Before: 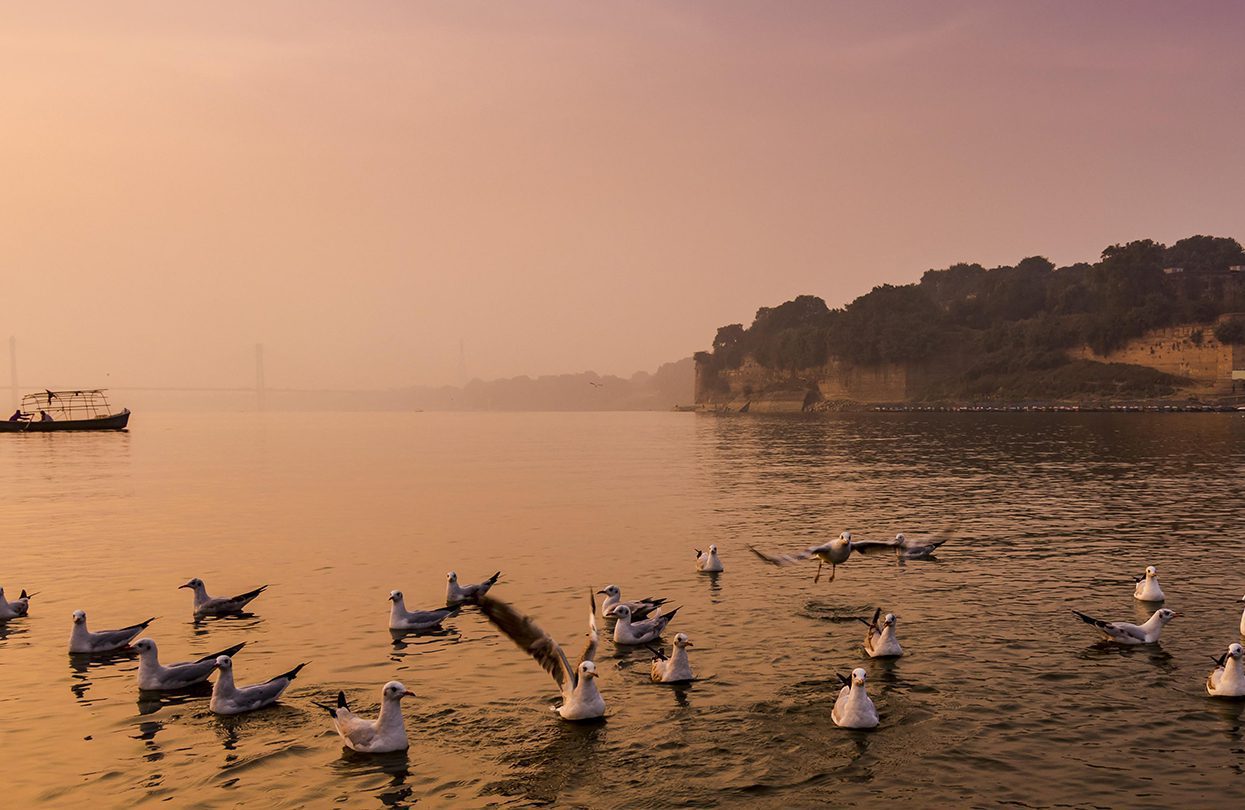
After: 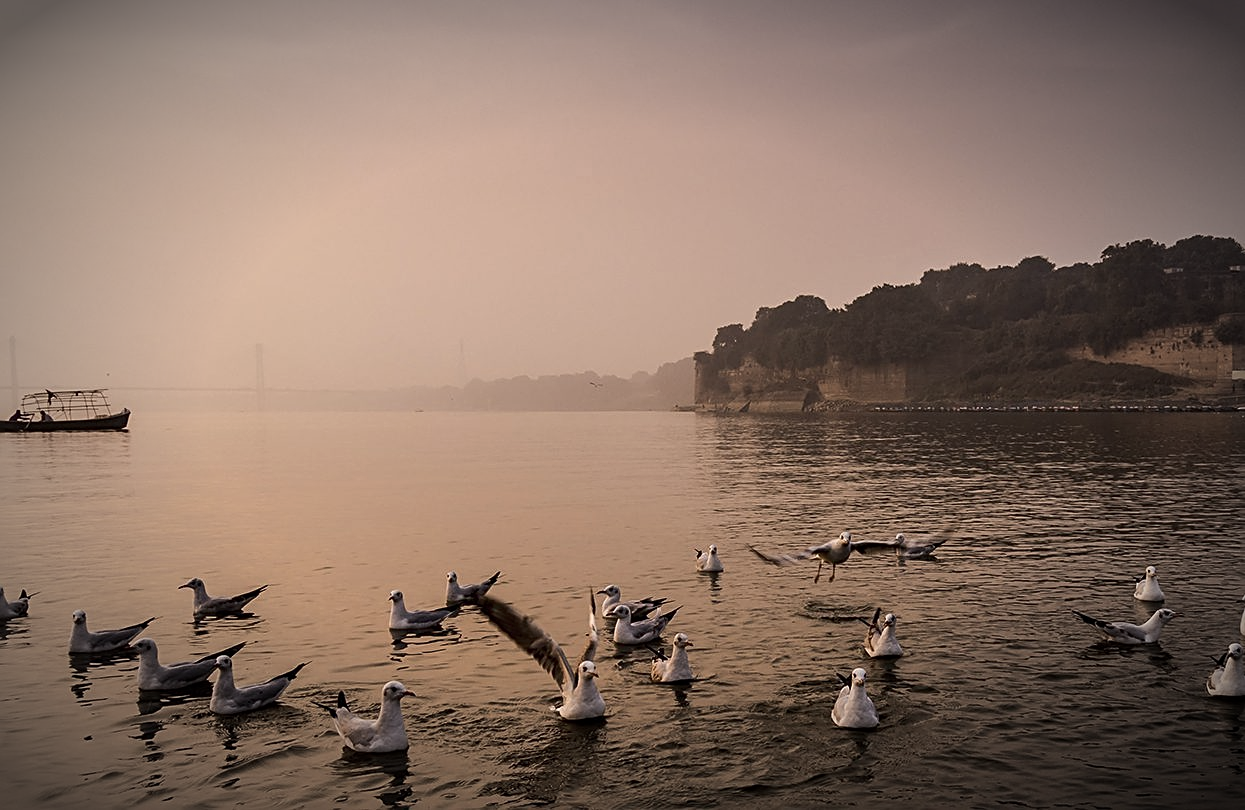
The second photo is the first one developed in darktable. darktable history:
vignetting: fall-off start 67.5%, fall-off radius 67.23%, brightness -0.813, automatic ratio true
contrast brightness saturation: contrast 0.1, saturation -0.36
sharpen: on, module defaults
